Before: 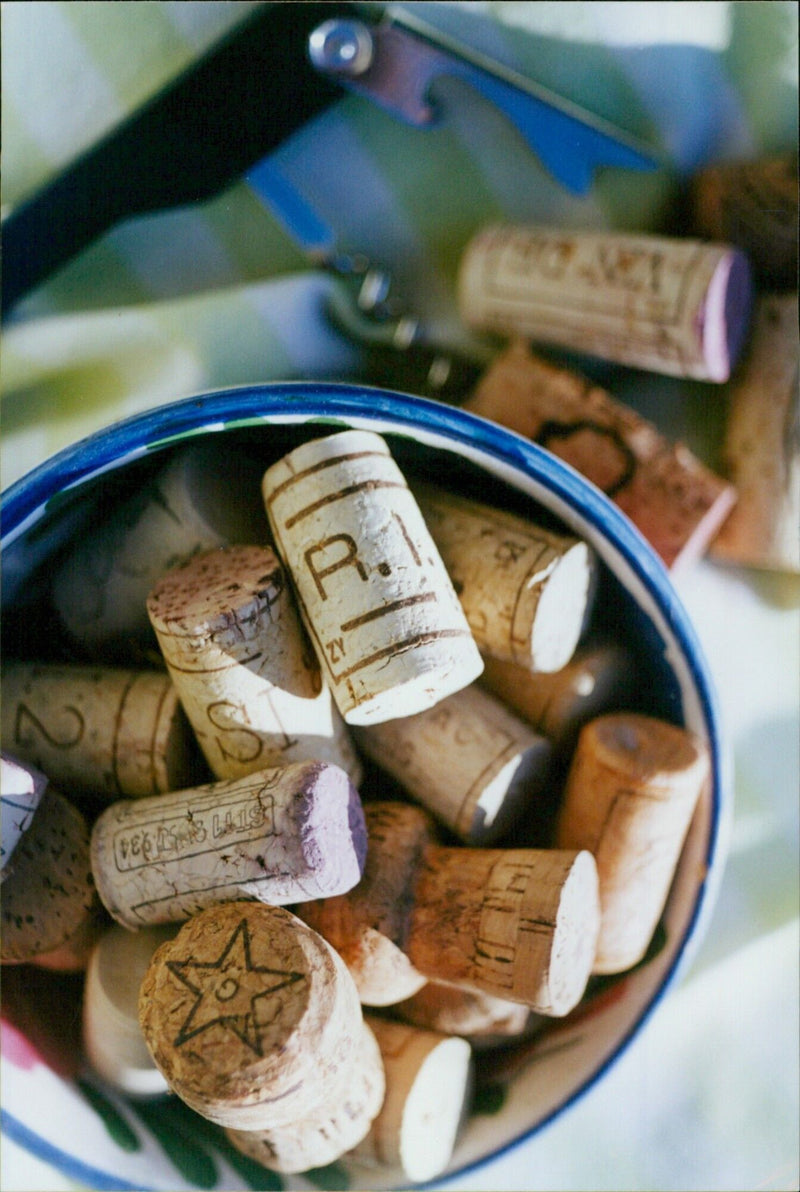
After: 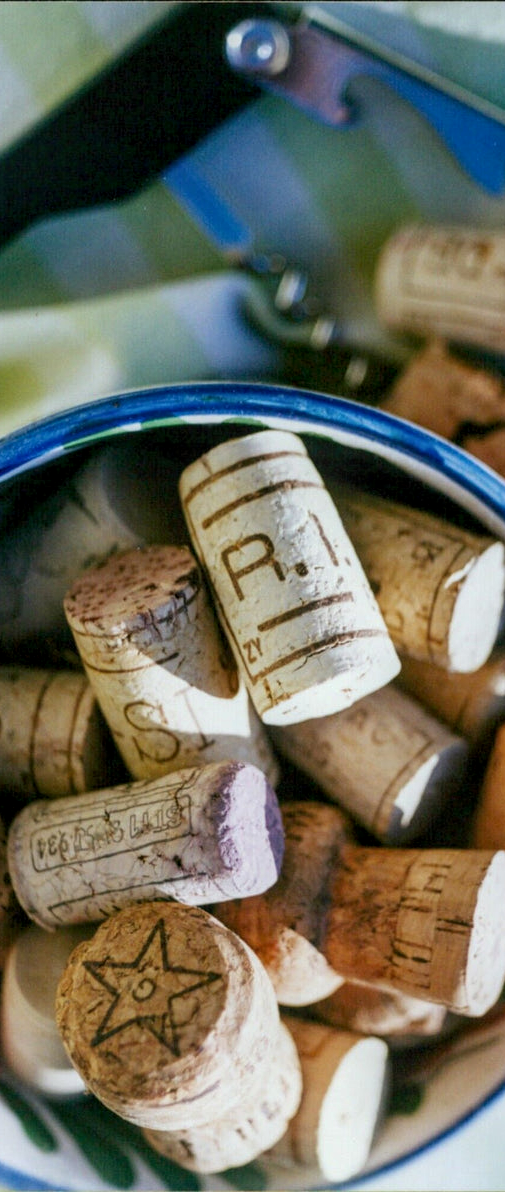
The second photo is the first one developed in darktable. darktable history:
local contrast: on, module defaults
crop: left 10.45%, right 26.413%
